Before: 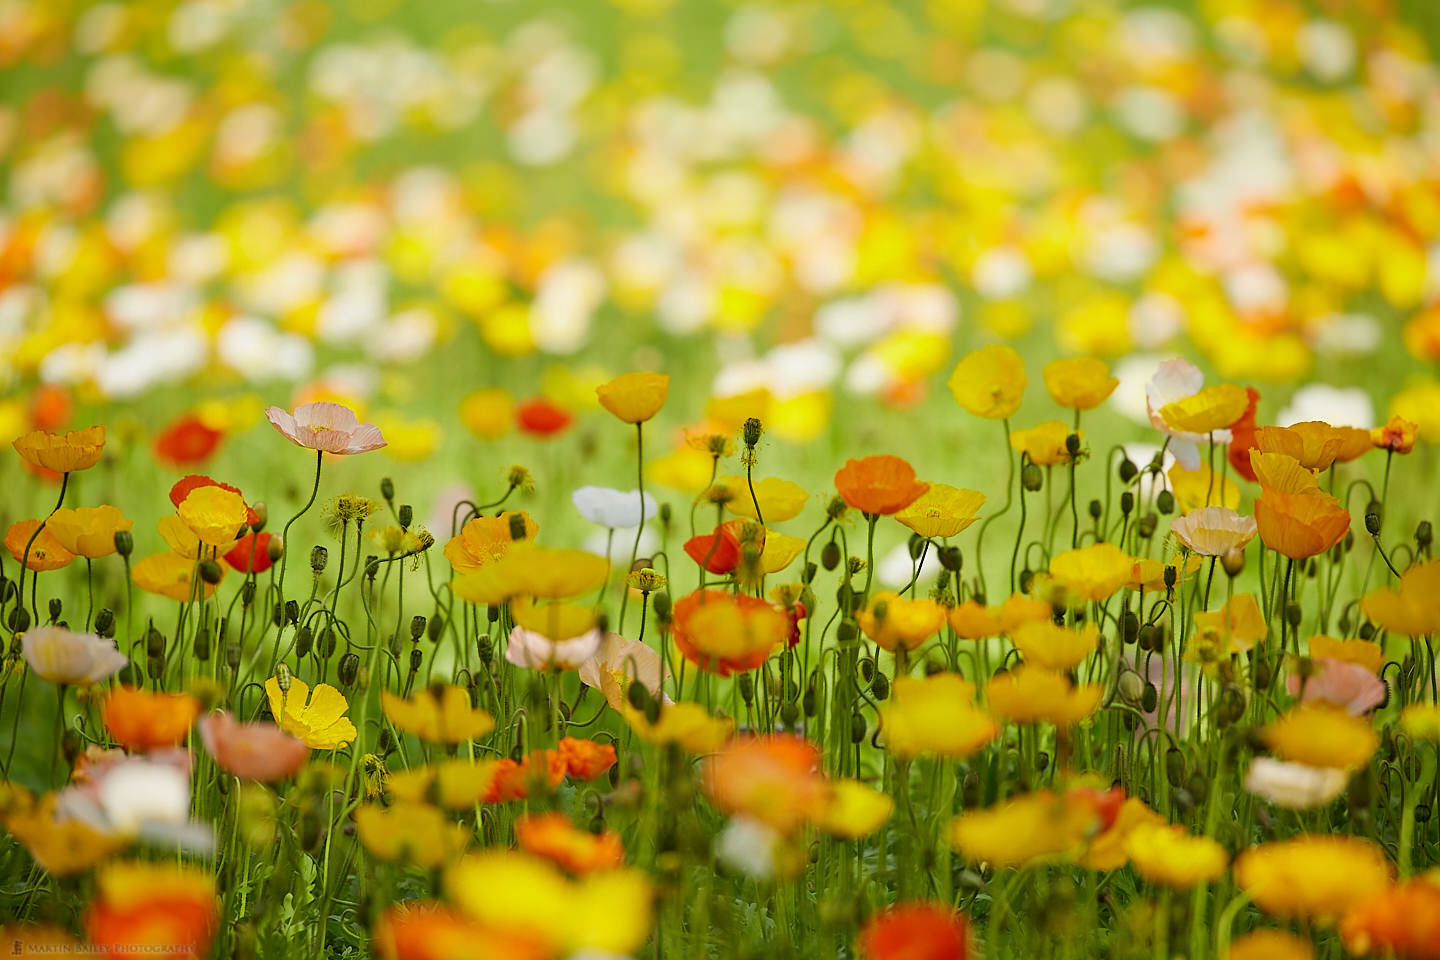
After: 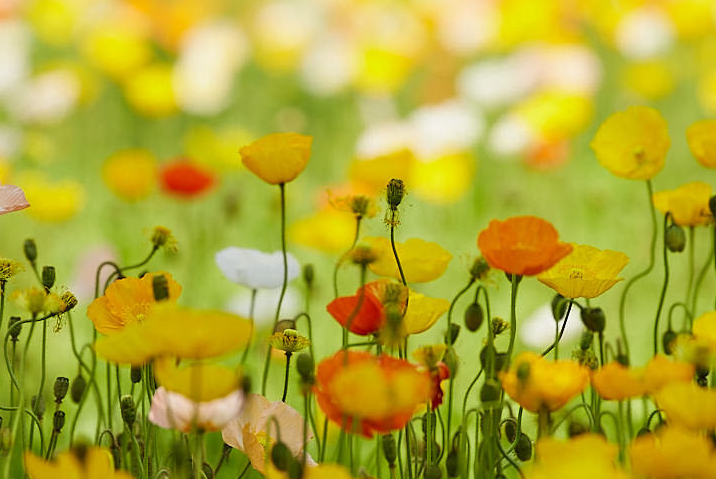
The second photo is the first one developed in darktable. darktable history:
crop: left 24.816%, top 24.951%, right 25.418%, bottom 25.05%
